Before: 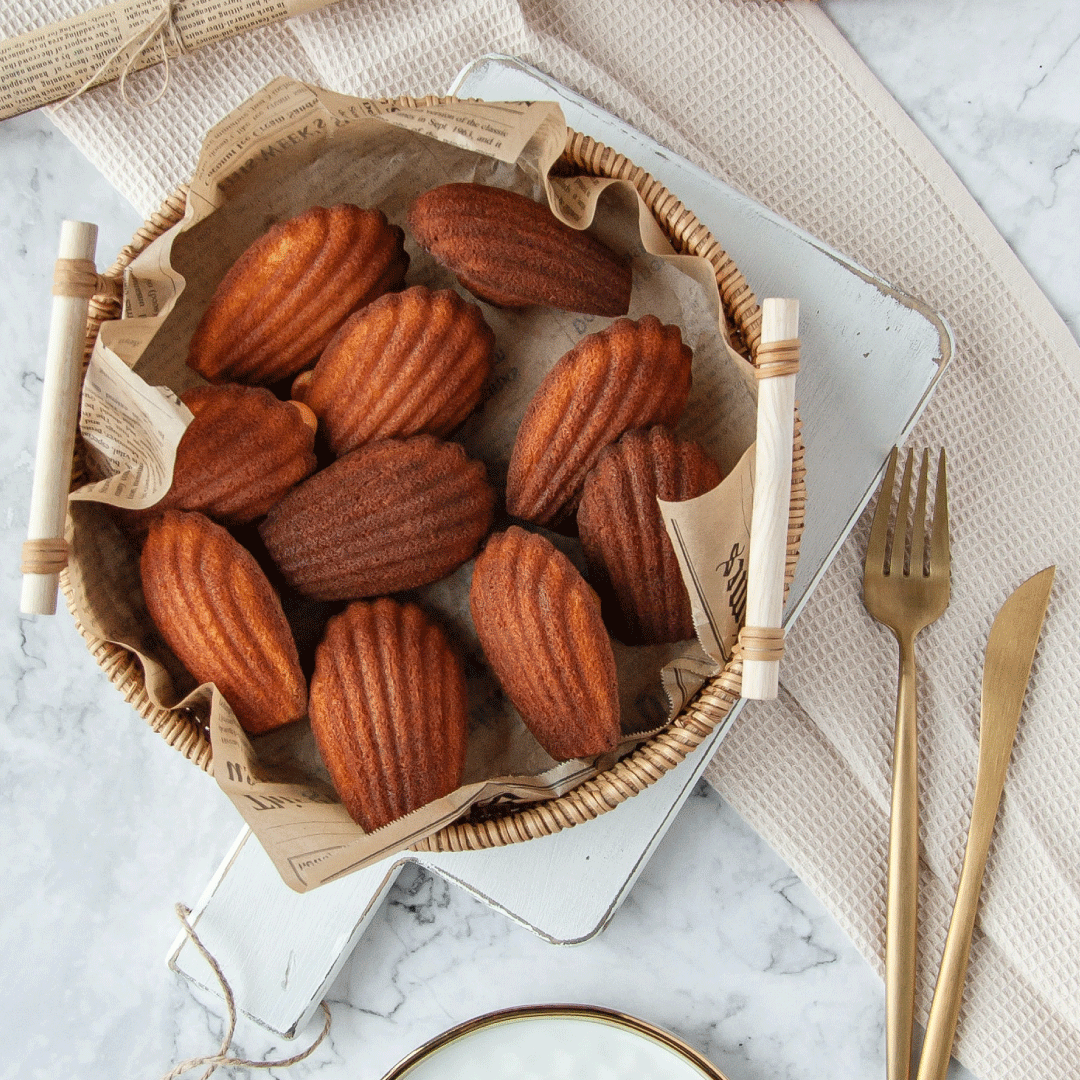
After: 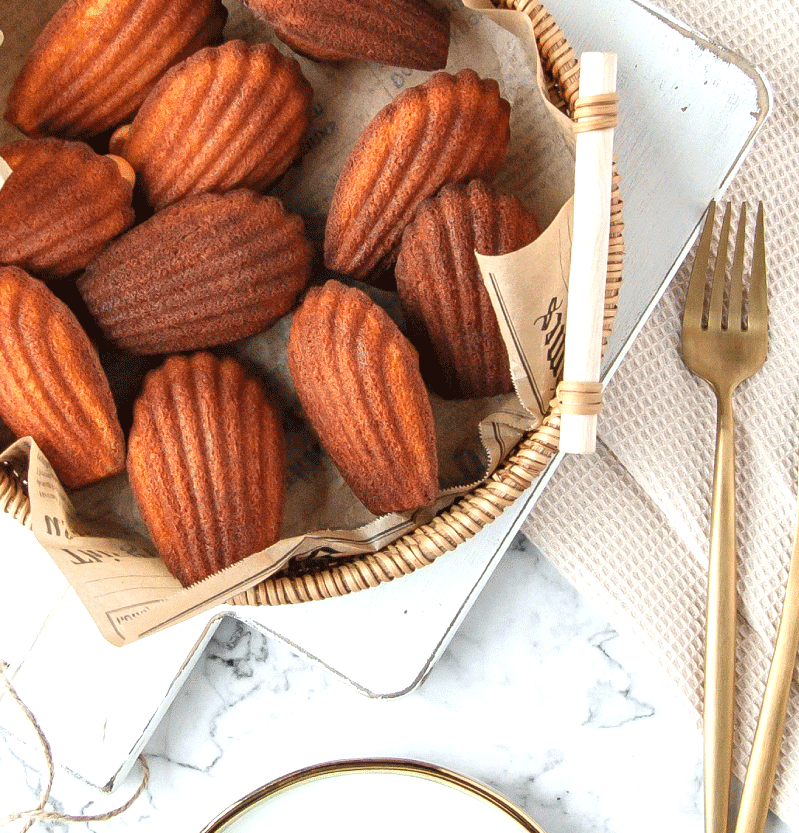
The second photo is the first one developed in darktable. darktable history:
exposure: black level correction 0, exposure 0.7 EV, compensate exposure bias true, compensate highlight preservation false
crop: left 16.871%, top 22.857%, right 9.116%
